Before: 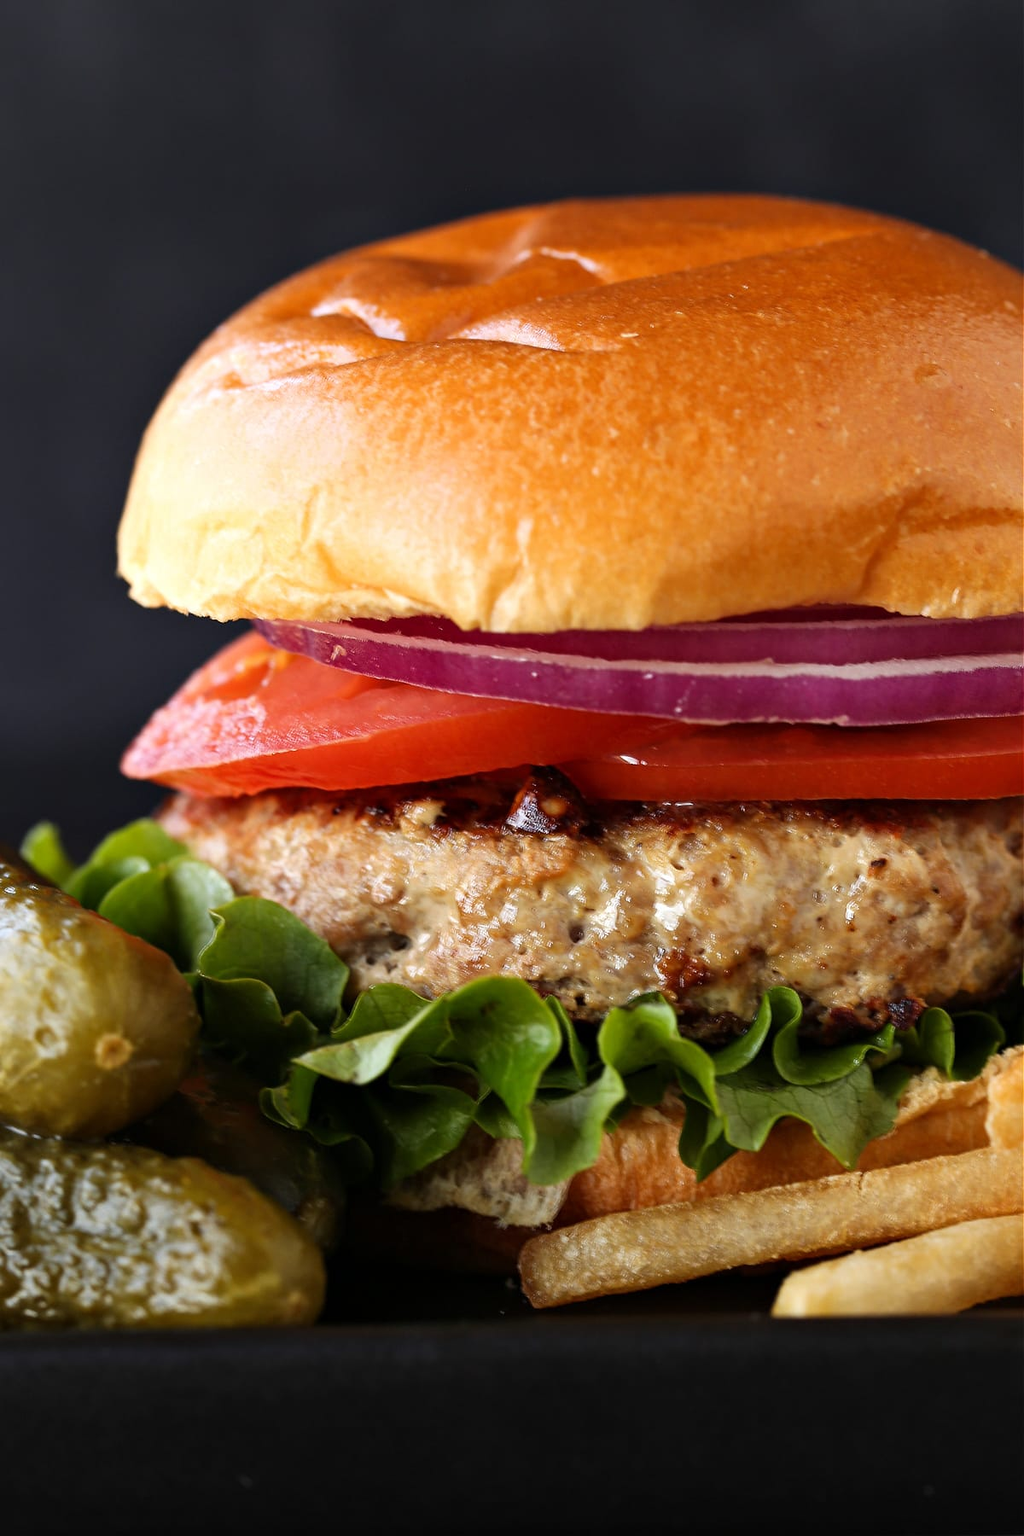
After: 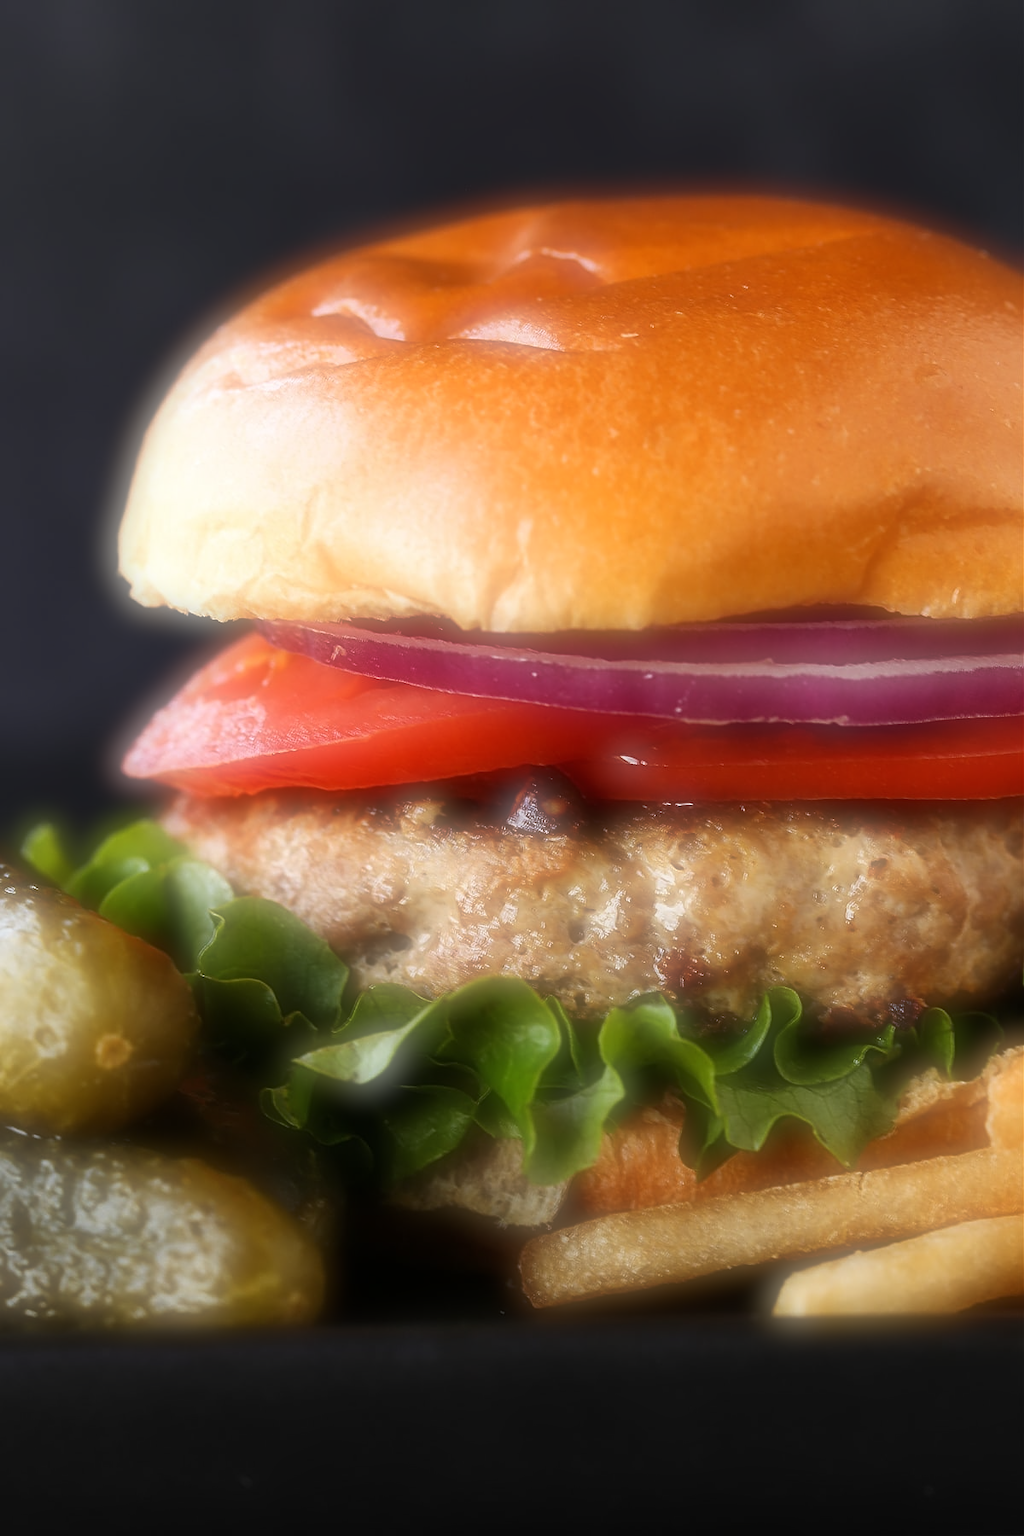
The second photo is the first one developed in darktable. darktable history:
sharpen: on, module defaults
soften: on, module defaults
